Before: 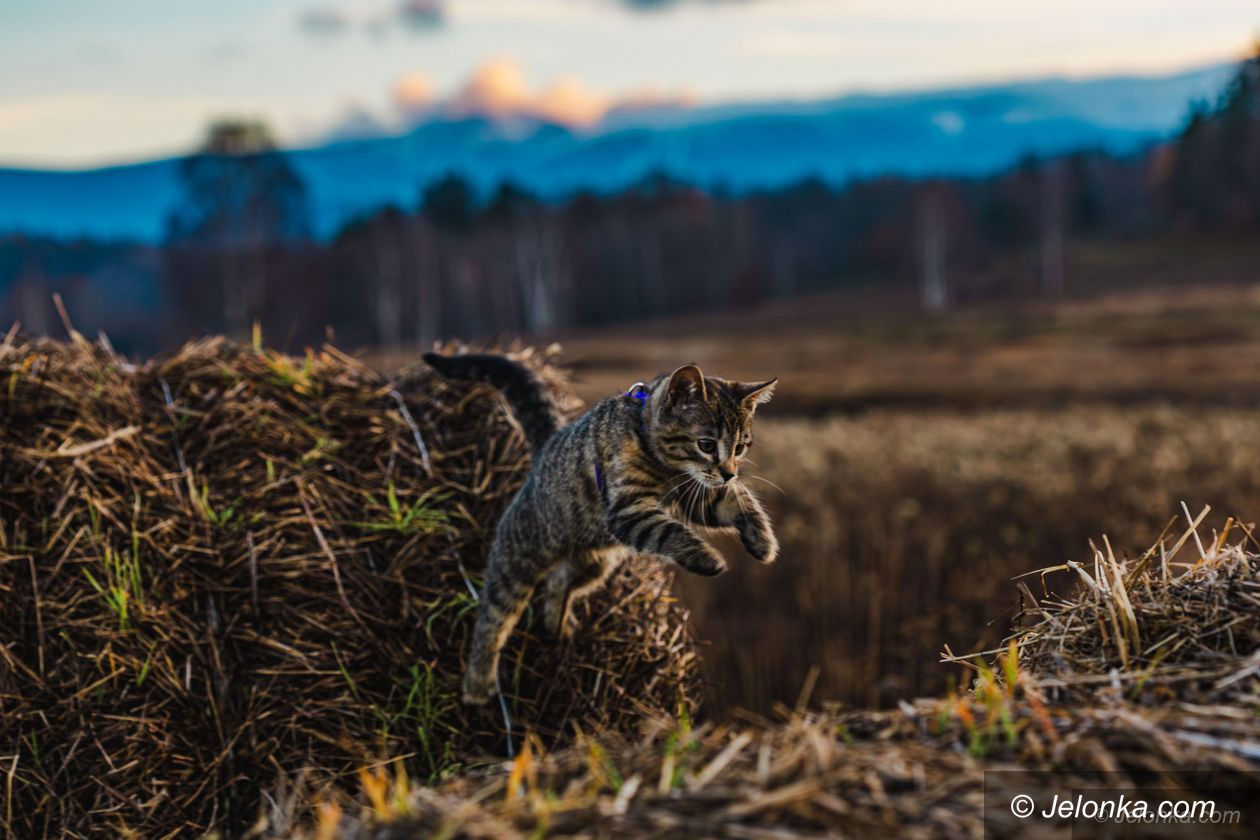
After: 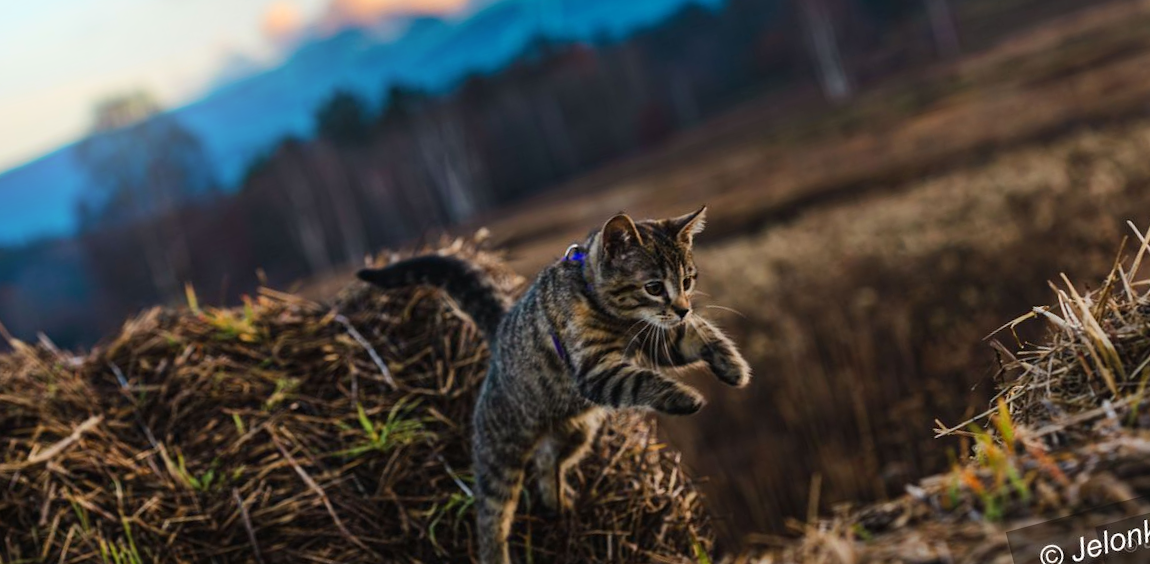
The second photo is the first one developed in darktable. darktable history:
rotate and perspective: rotation -14.8°, crop left 0.1, crop right 0.903, crop top 0.25, crop bottom 0.748
bloom: on, module defaults
